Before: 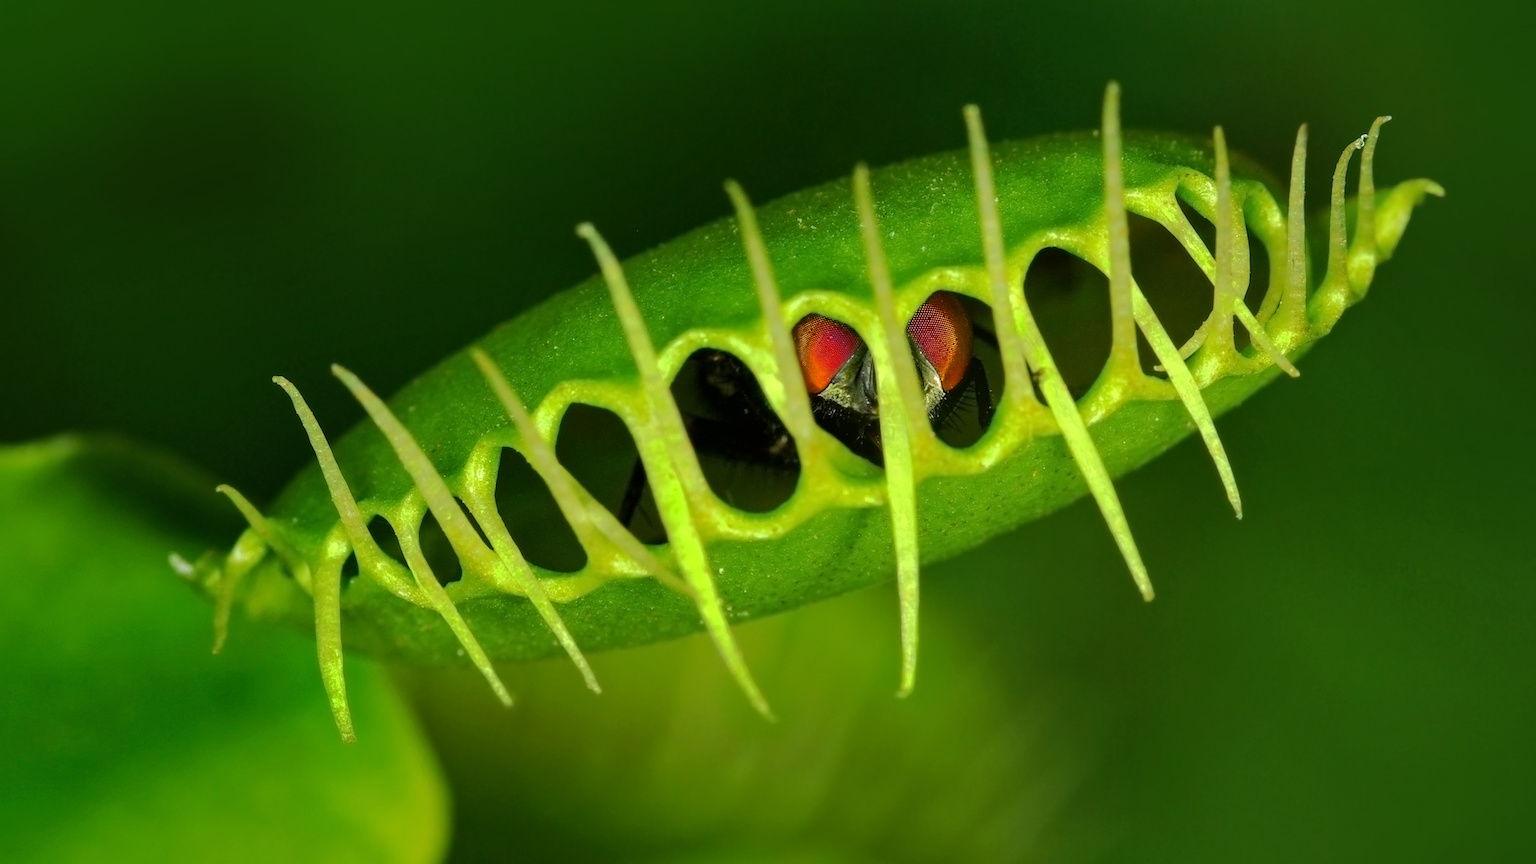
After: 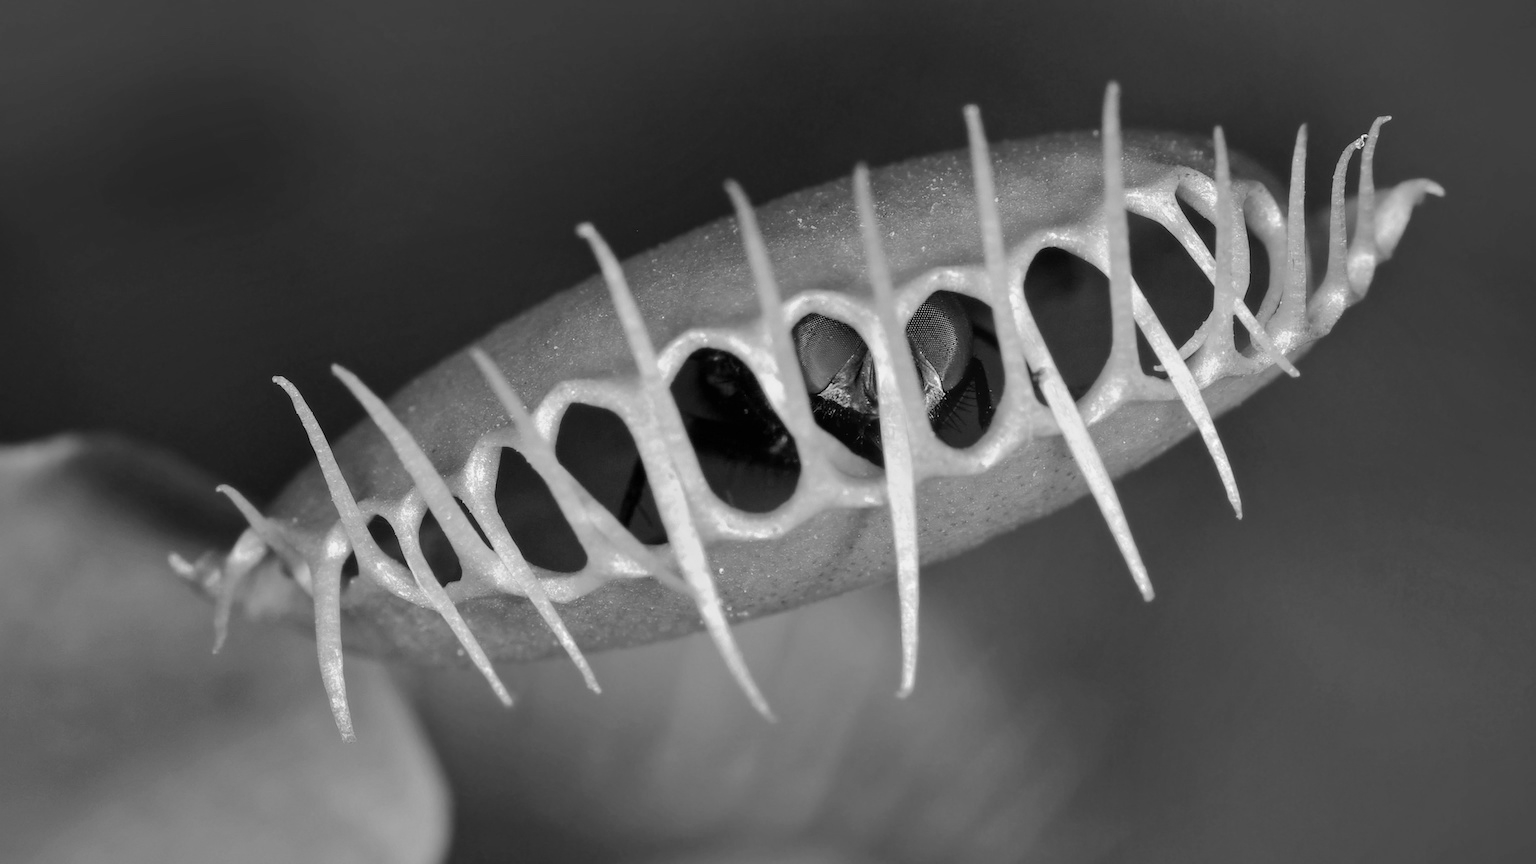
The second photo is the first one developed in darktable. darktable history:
color zones: curves: ch0 [(0, 0.613) (0.01, 0.613) (0.245, 0.448) (0.498, 0.529) (0.642, 0.665) (0.879, 0.777) (0.99, 0.613)]; ch1 [(0, 0) (0.143, 0) (0.286, 0) (0.429, 0) (0.571, 0) (0.714, 0) (0.857, 0)], mix -138.01%
color correction: highlights a* -10.77, highlights b* 9.8, saturation 1.72
monochrome: a -92.57, b 58.91
